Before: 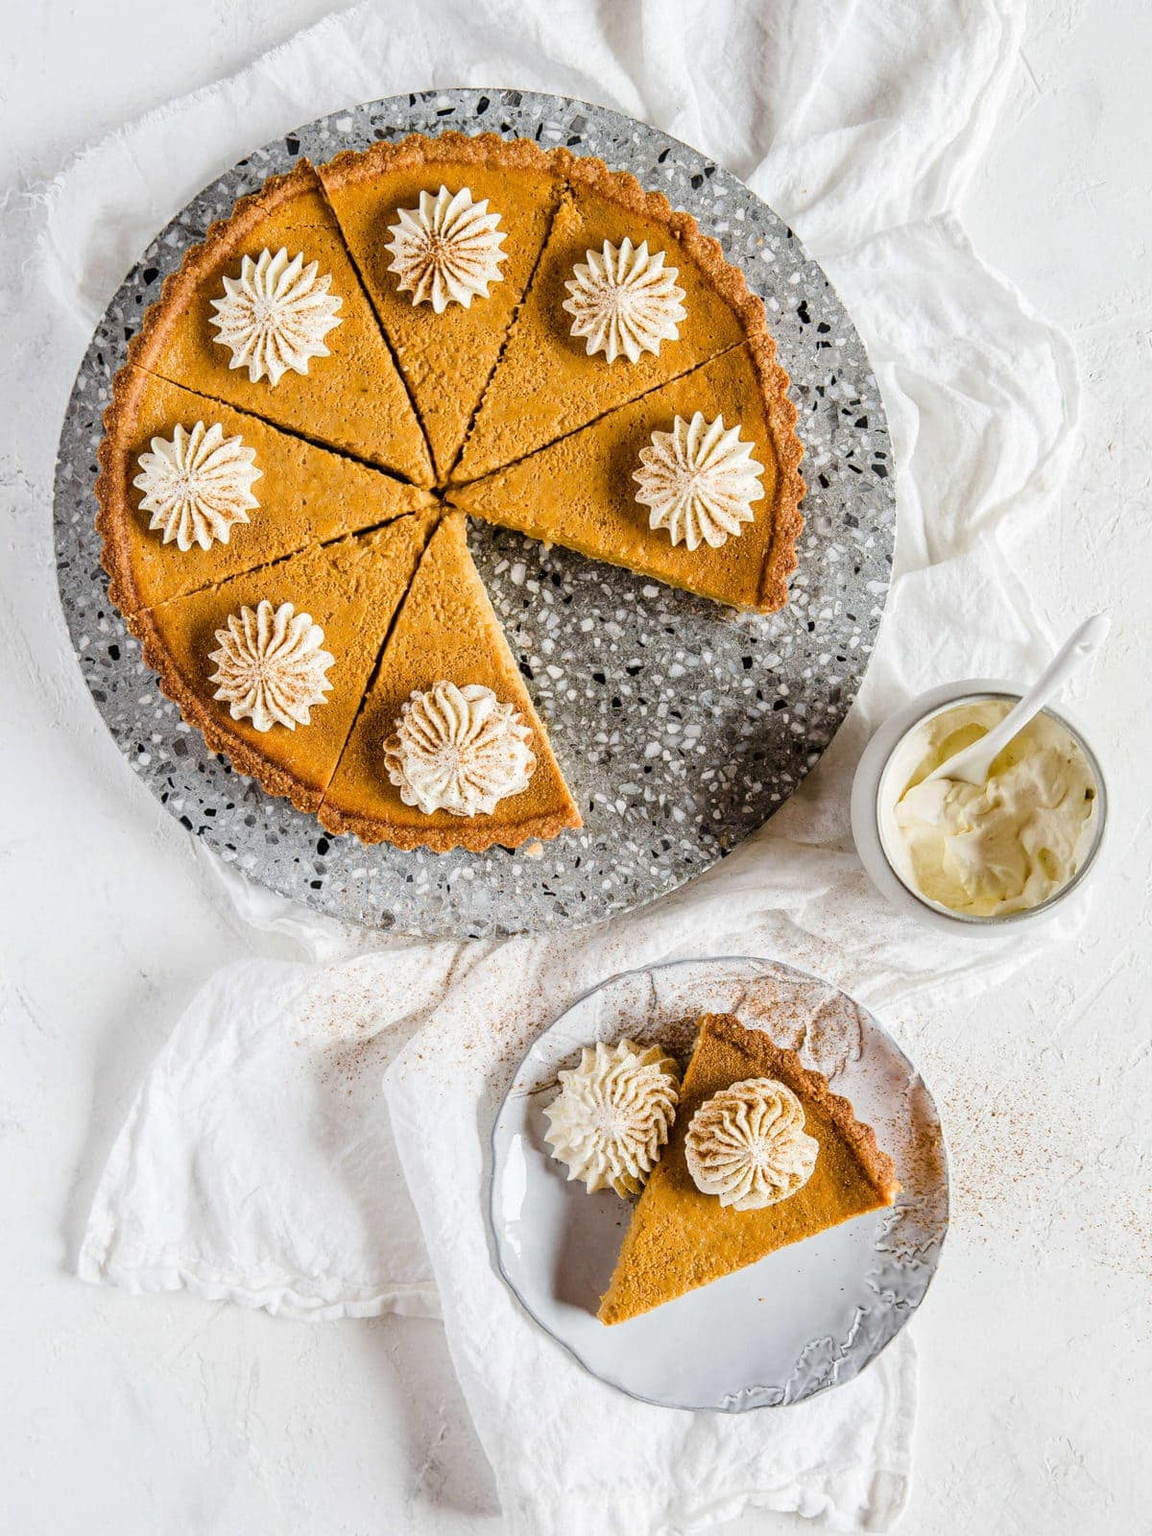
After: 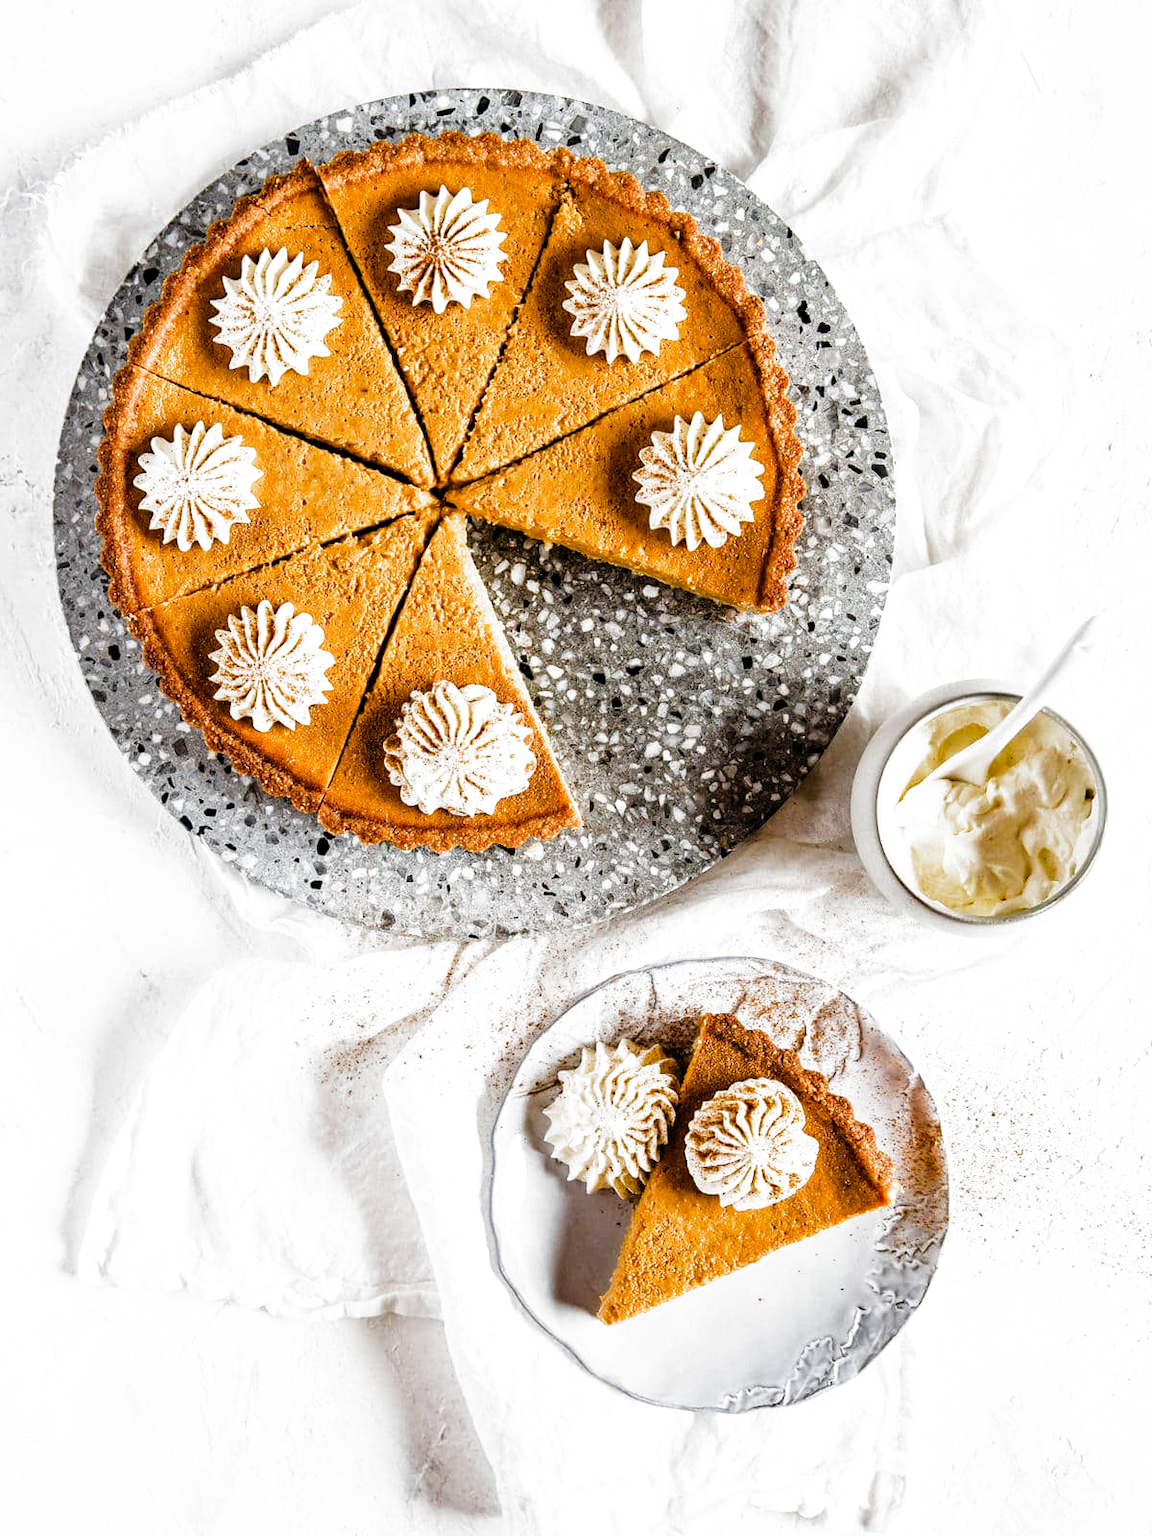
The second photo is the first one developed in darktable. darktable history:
filmic rgb: black relative exposure -8 EV, white relative exposure 2.18 EV, hardness 6.93, preserve chrominance no, color science v5 (2021)
